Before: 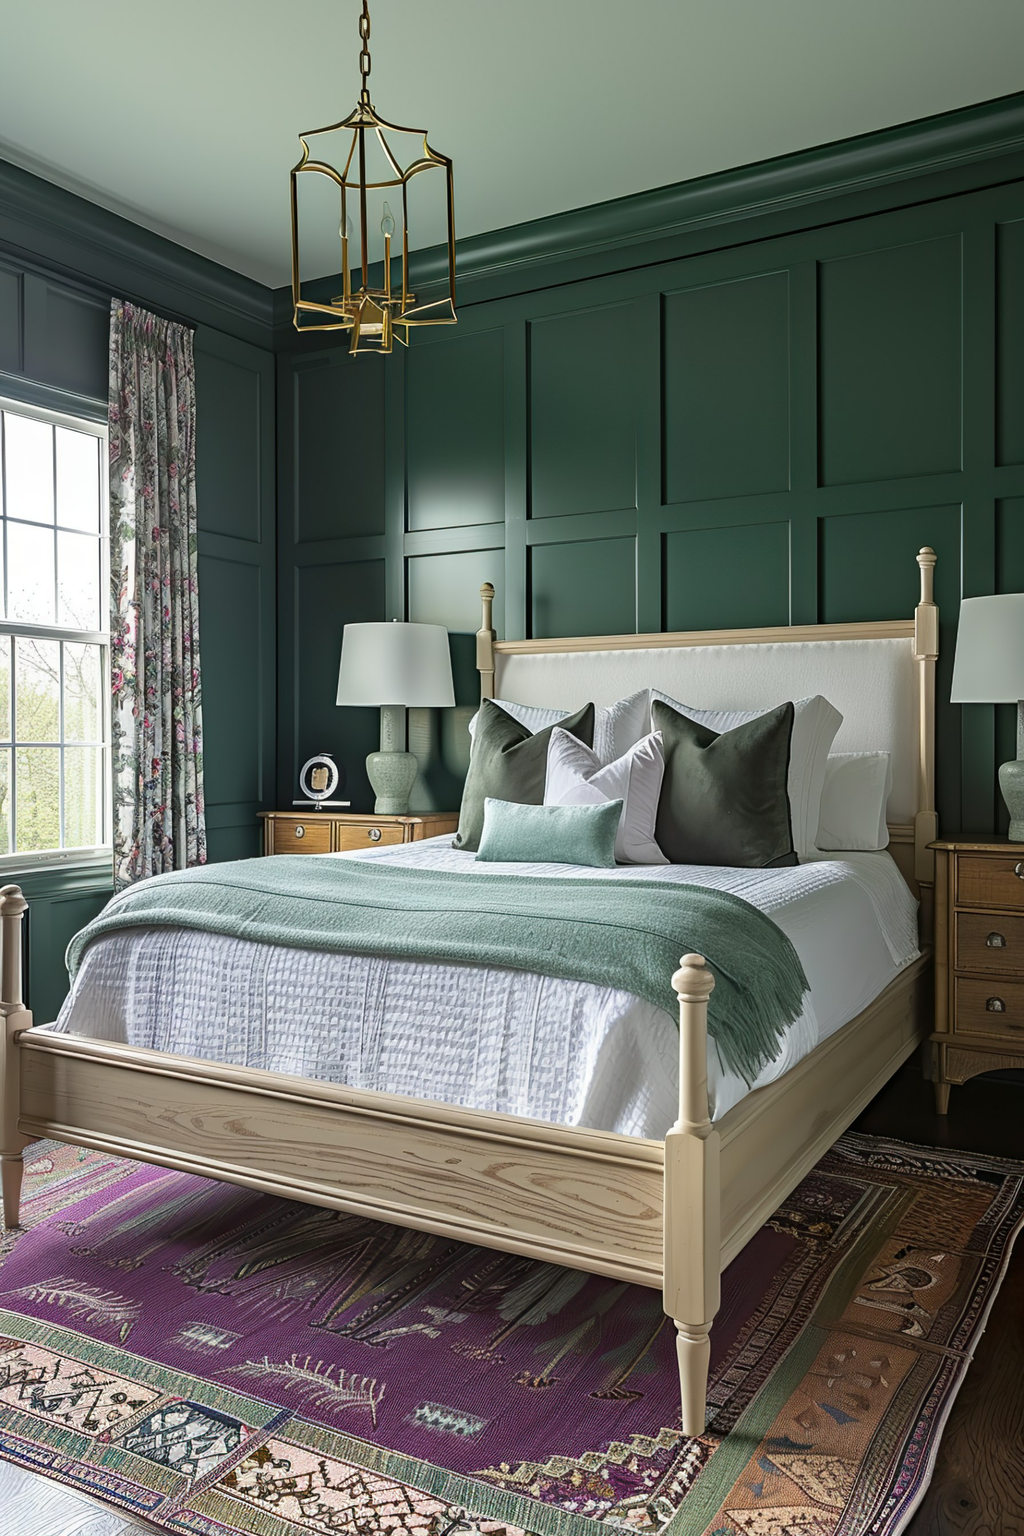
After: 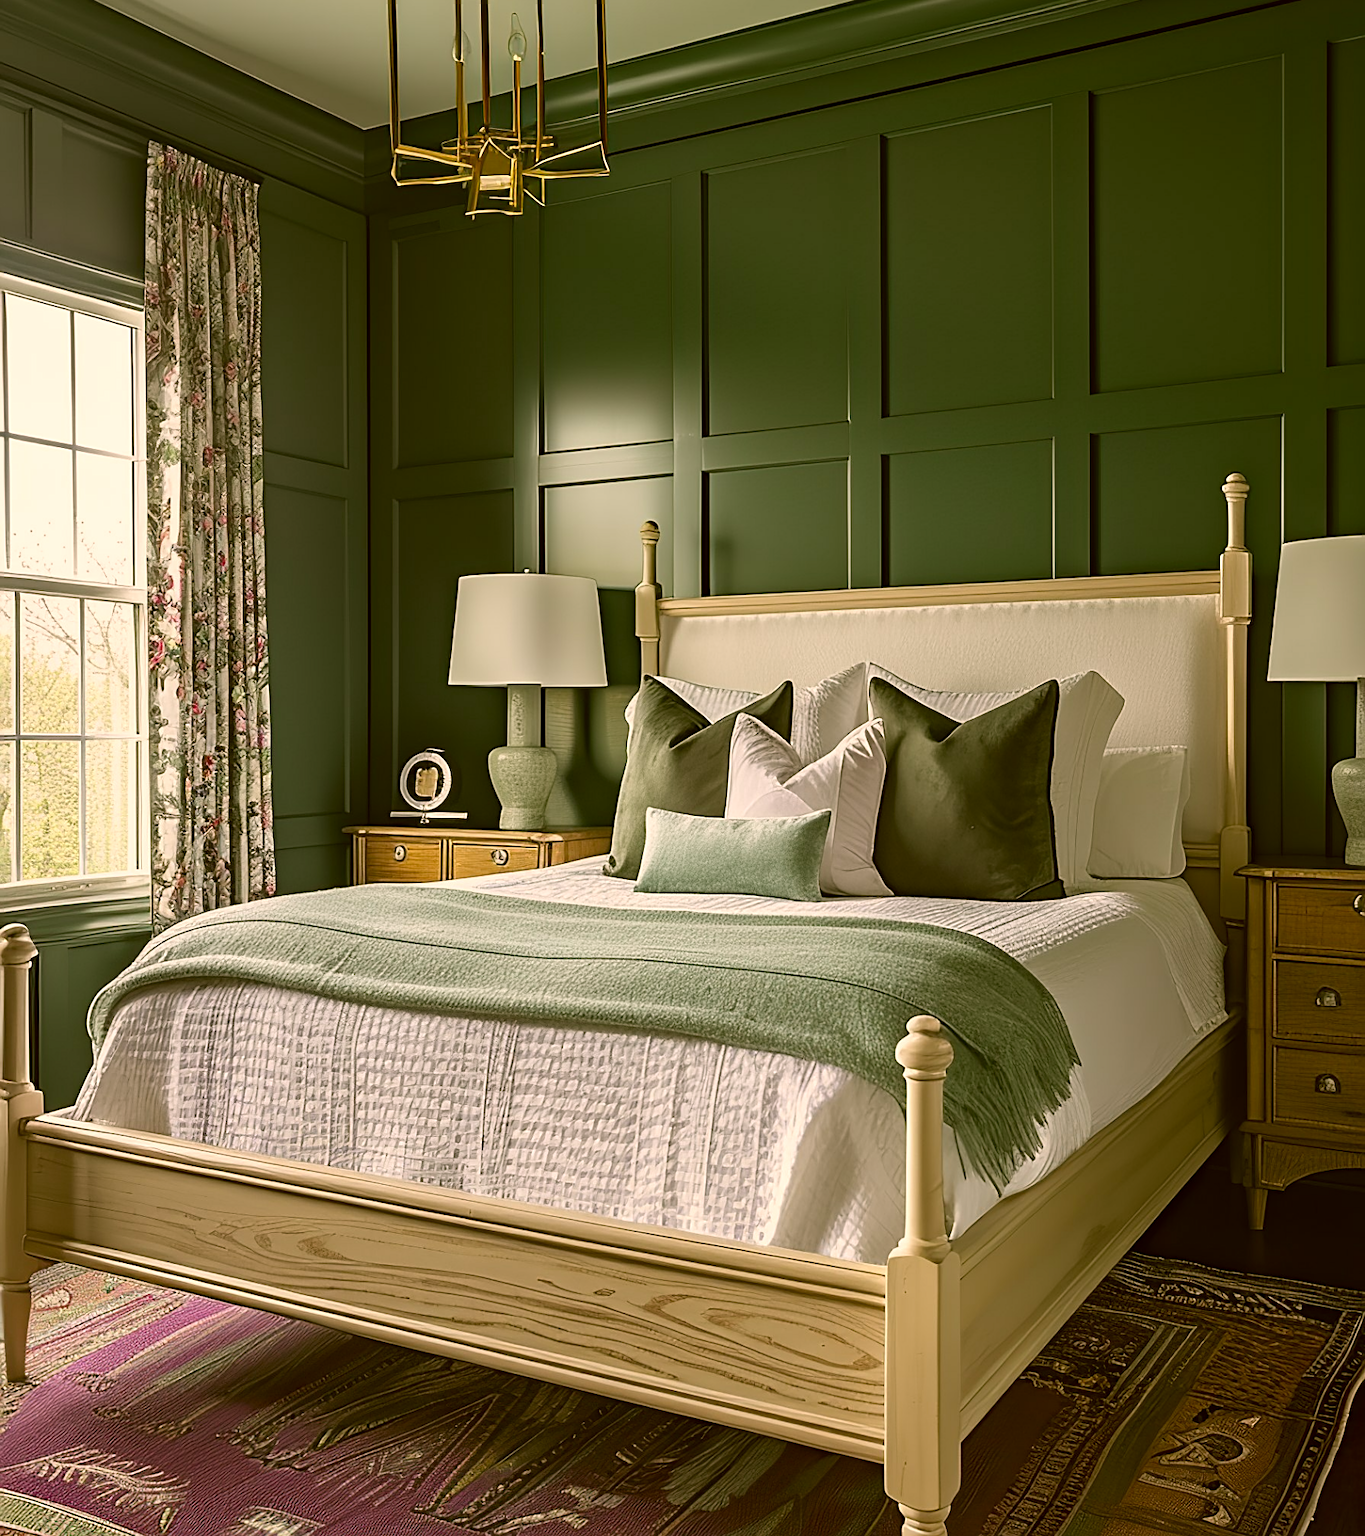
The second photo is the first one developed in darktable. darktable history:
sharpen: on, module defaults
crop and rotate: top 12.5%, bottom 12.5%
color correction: highlights a* 8.98, highlights b* 15.09, shadows a* -0.49, shadows b* 26.52
